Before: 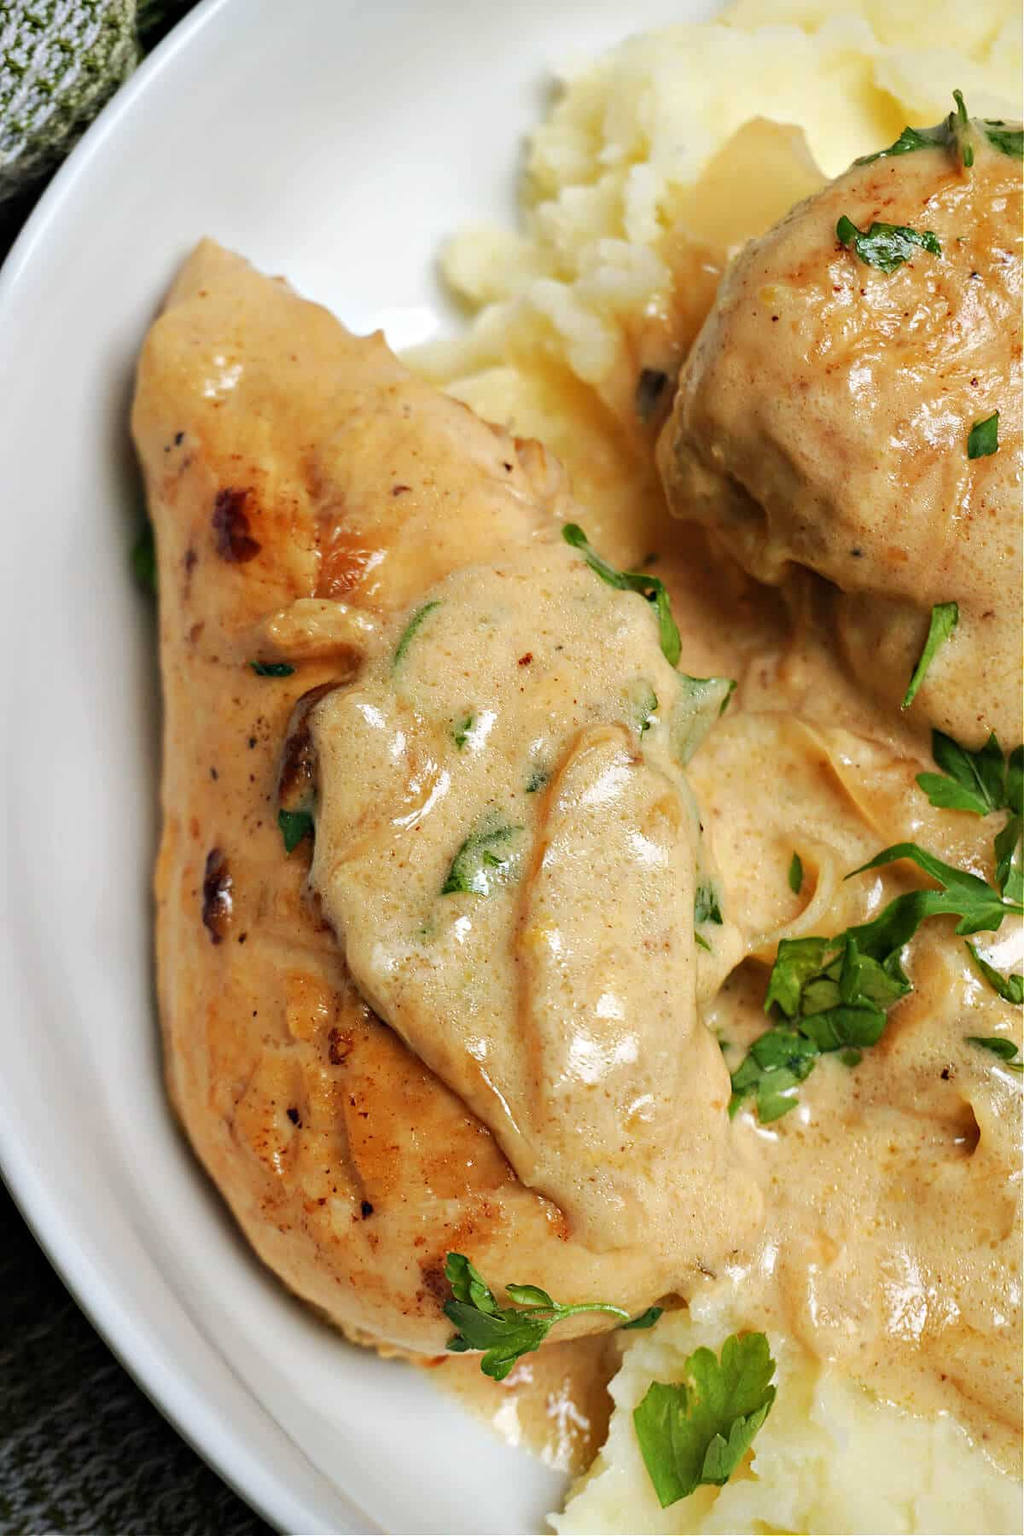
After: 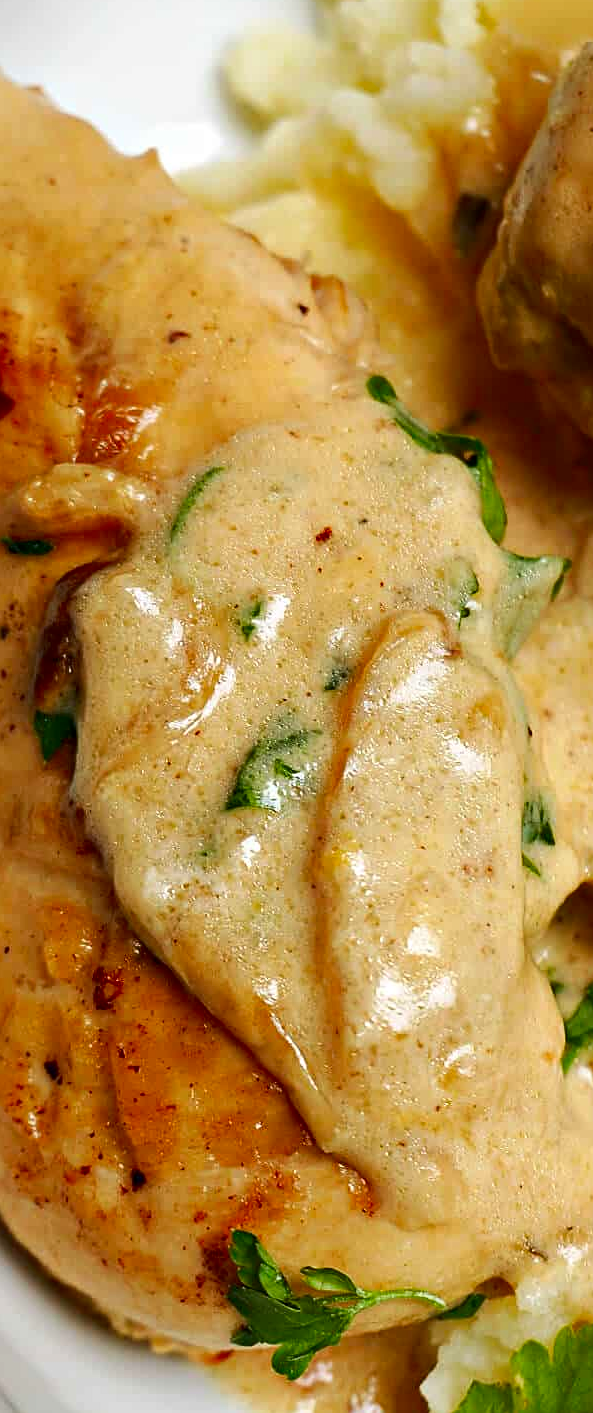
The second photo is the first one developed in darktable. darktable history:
crop and rotate: angle 0.02°, left 24.353%, top 13.219%, right 26.156%, bottom 8.224%
sharpen: amount 0.2
contrast brightness saturation: contrast 0.12, brightness -0.12, saturation 0.2
